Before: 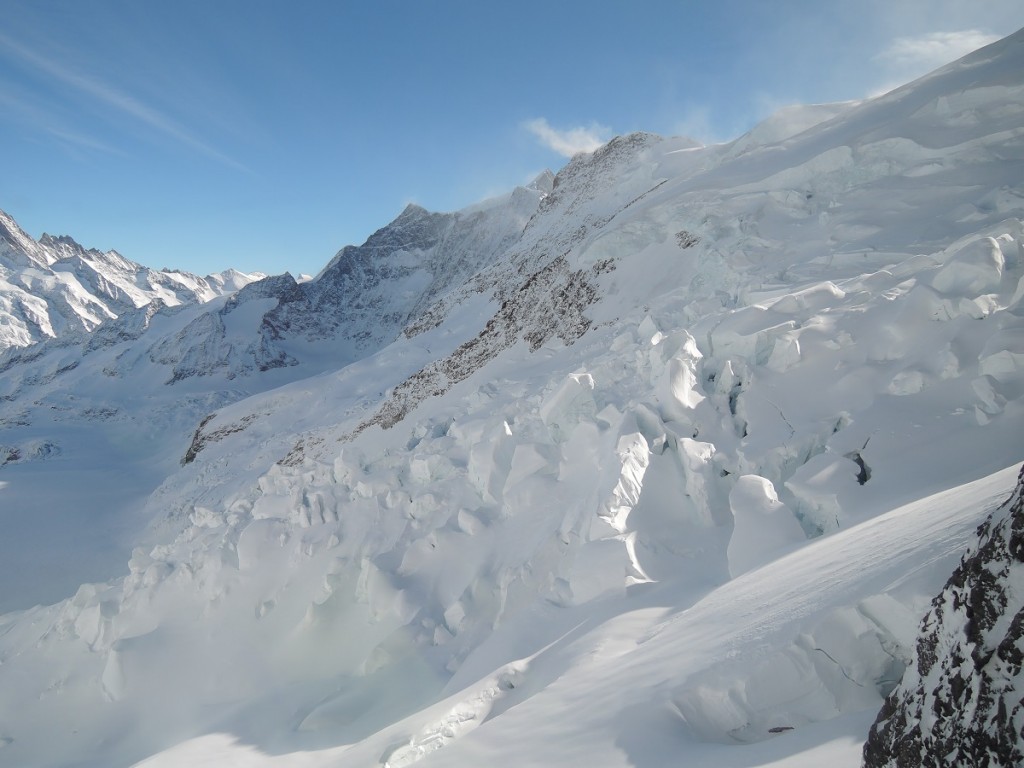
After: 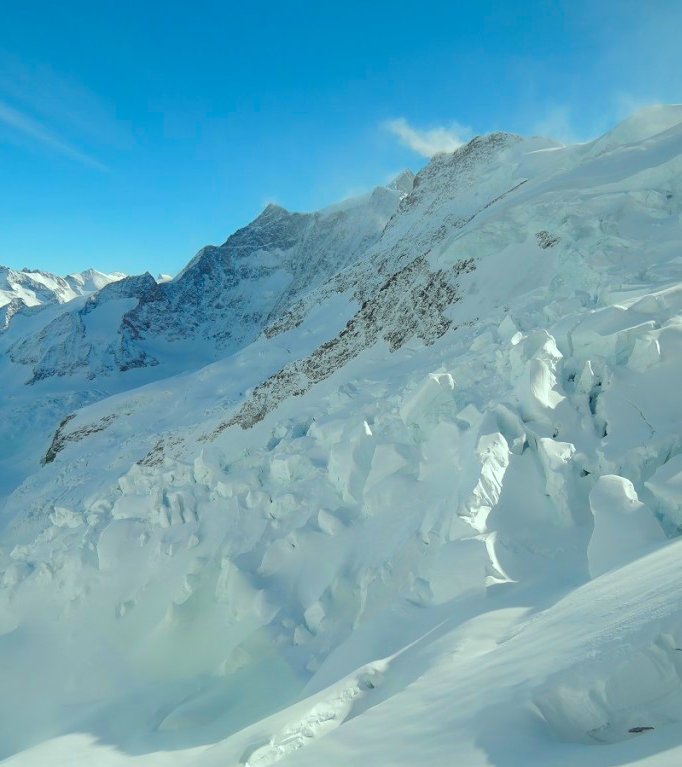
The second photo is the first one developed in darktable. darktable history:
crop and rotate: left 13.767%, right 19.602%
color correction: highlights a* -7.6, highlights b* 0.976, shadows a* -3.32, saturation 1.45
